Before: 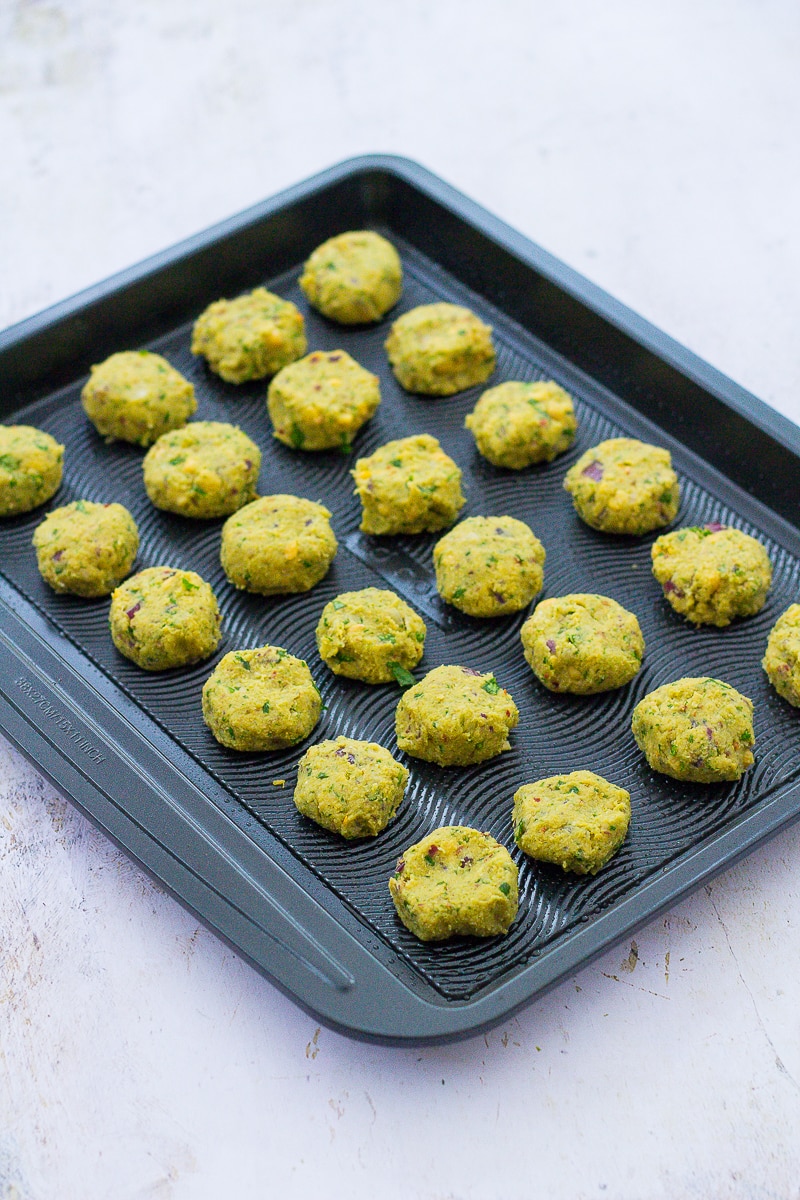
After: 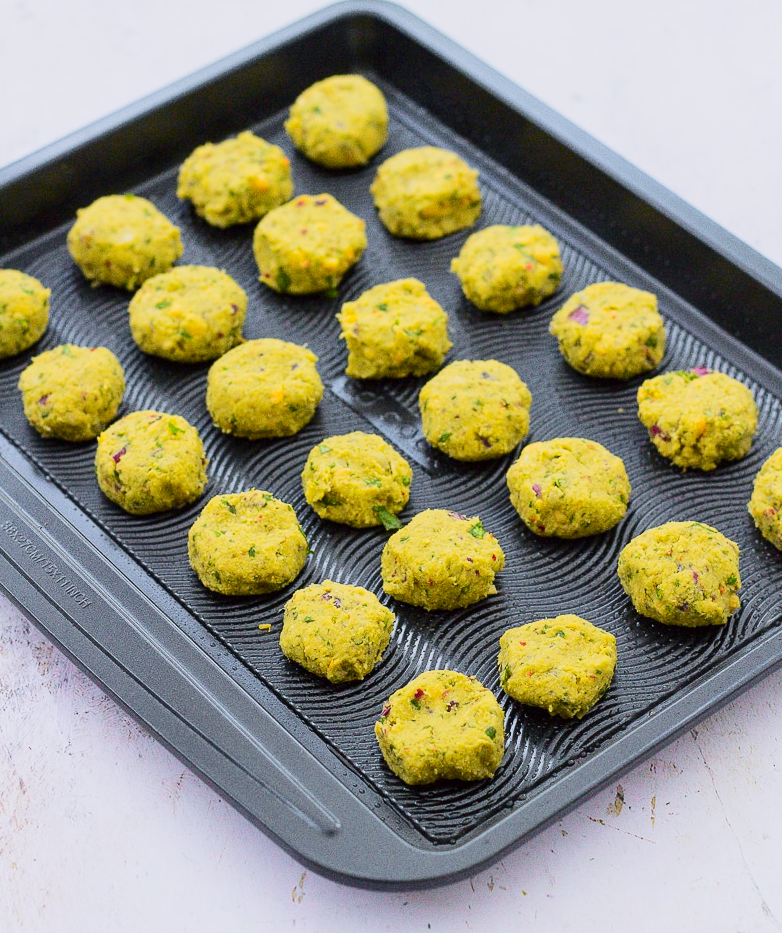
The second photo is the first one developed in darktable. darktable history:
crop and rotate: left 1.828%, top 13.006%, right 0.3%, bottom 9.171%
tone curve: curves: ch0 [(0, 0) (0.239, 0.248) (0.508, 0.606) (0.826, 0.855) (1, 0.945)]; ch1 [(0, 0) (0.401, 0.42) (0.442, 0.47) (0.492, 0.498) (0.511, 0.516) (0.555, 0.586) (0.681, 0.739) (1, 1)]; ch2 [(0, 0) (0.411, 0.433) (0.5, 0.504) (0.545, 0.574) (1, 1)], color space Lab, independent channels, preserve colors none
